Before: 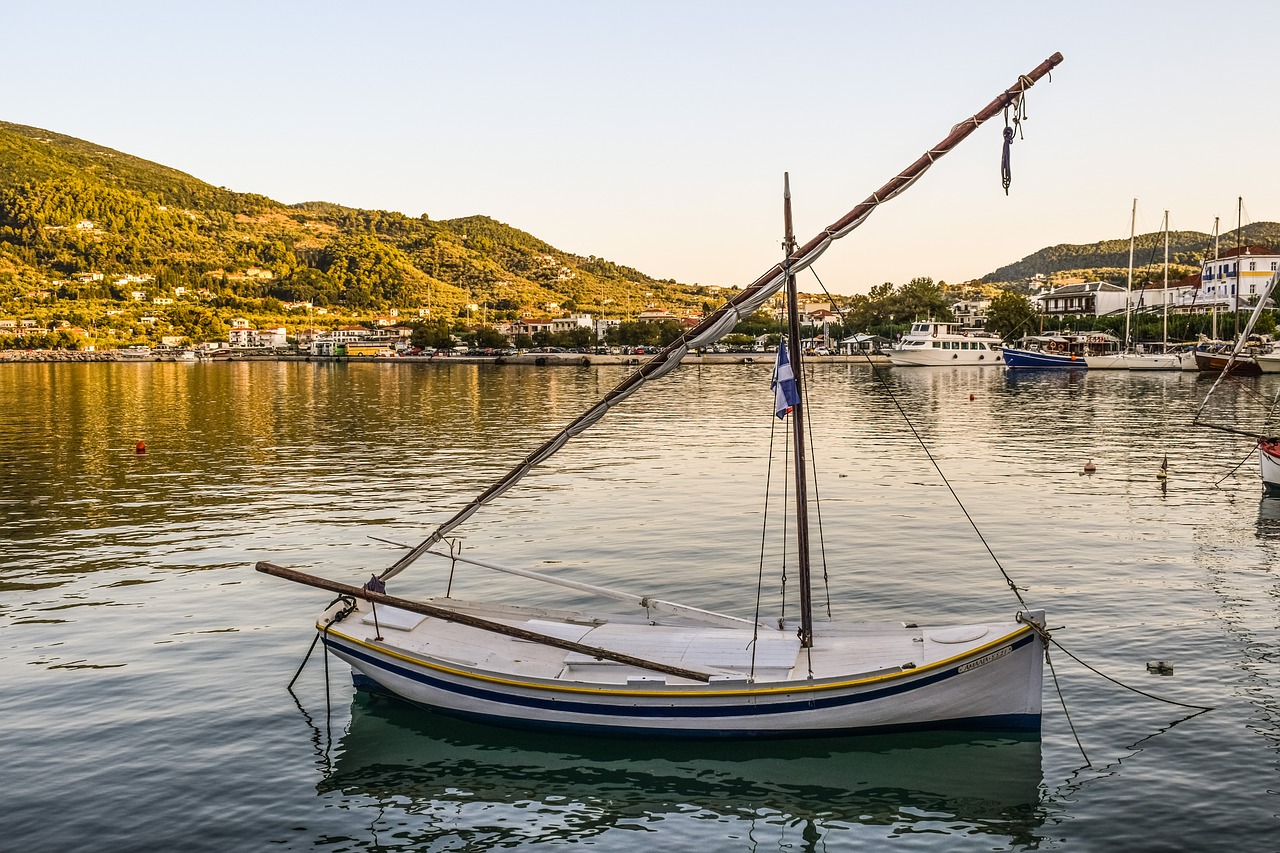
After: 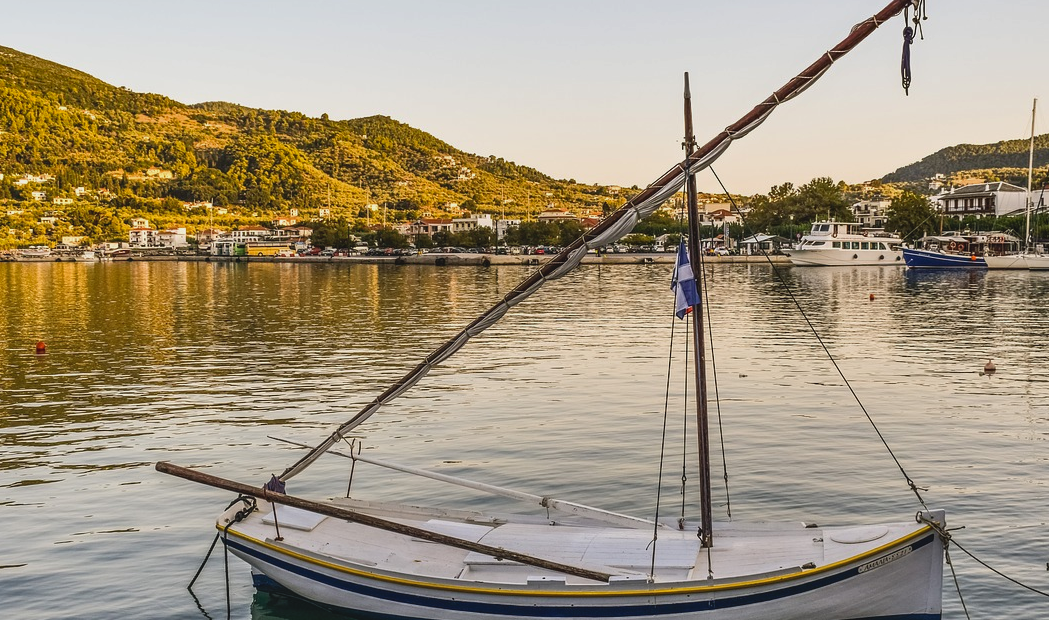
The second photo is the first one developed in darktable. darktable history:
shadows and highlights: radius 133.83, soften with gaussian
contrast brightness saturation: contrast -0.11
crop: left 7.856%, top 11.836%, right 10.12%, bottom 15.387%
